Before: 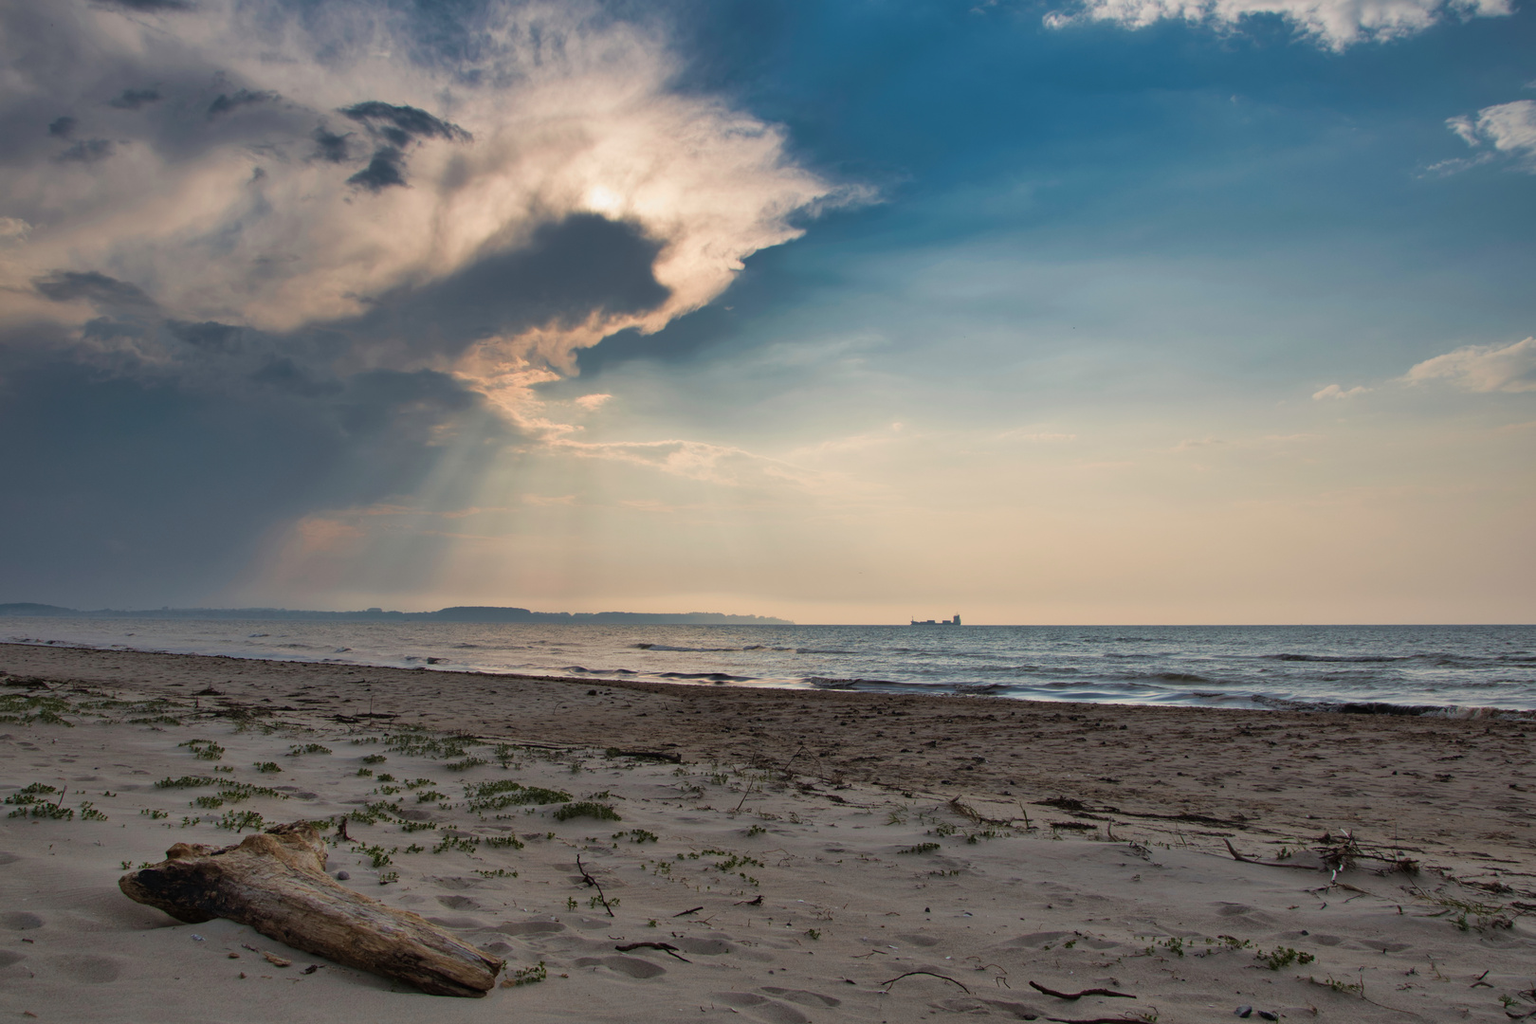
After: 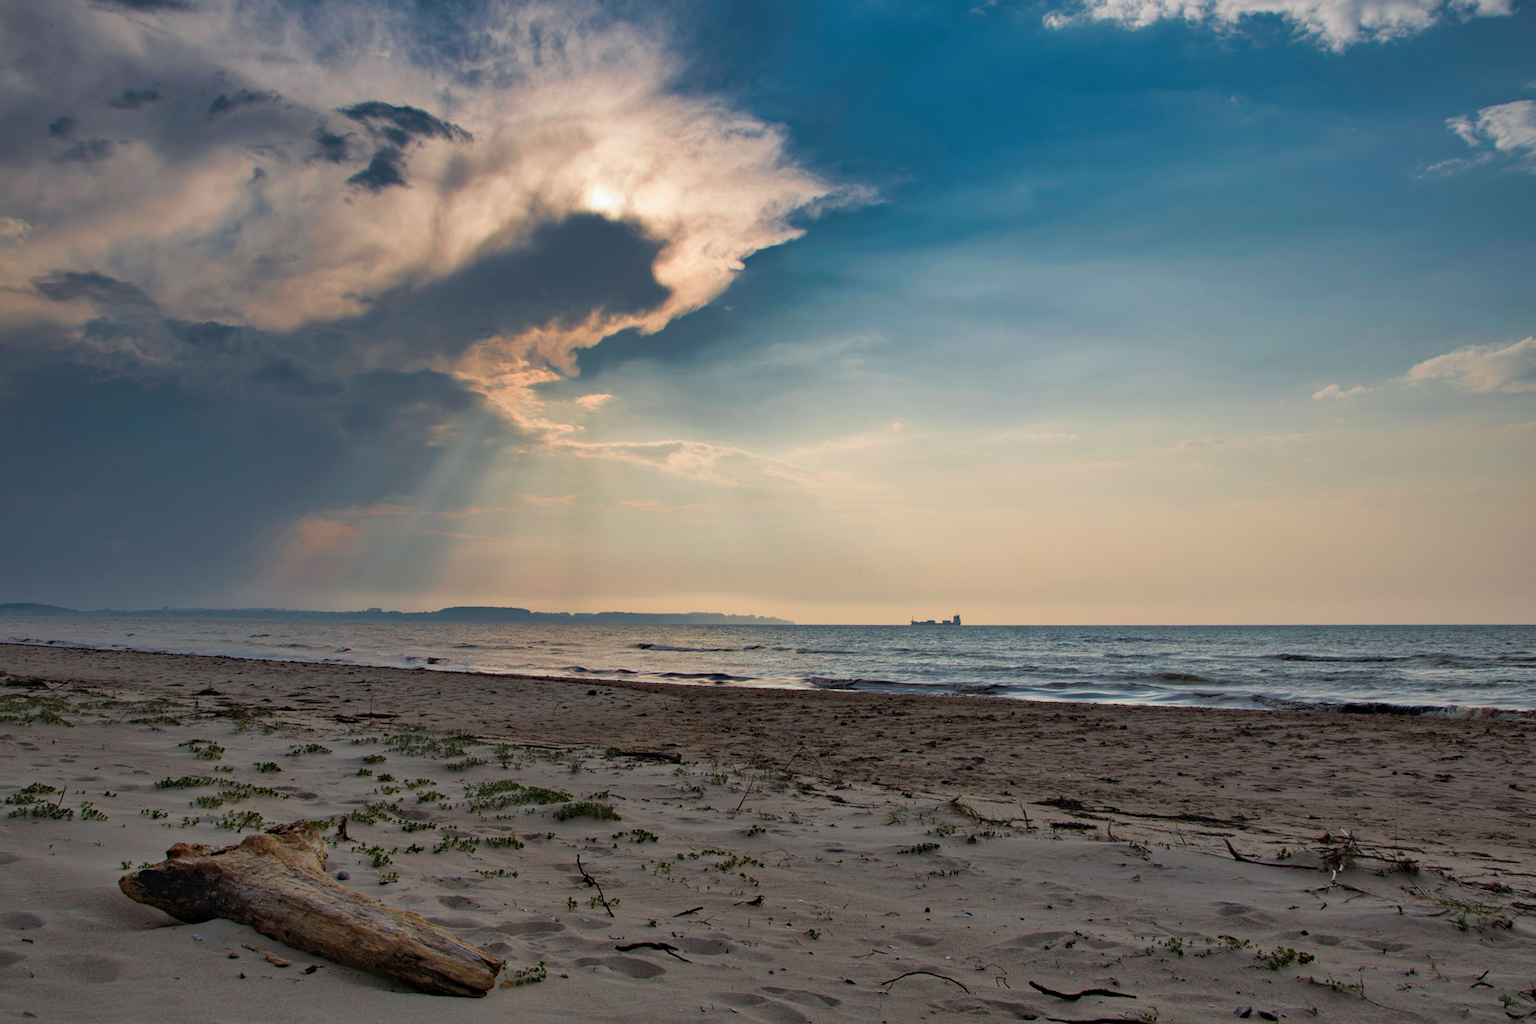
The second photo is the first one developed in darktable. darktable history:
haze removal: compatibility mode true, adaptive false
color zones: curves: ch1 [(0, 0.525) (0.143, 0.556) (0.286, 0.52) (0.429, 0.5) (0.571, 0.5) (0.714, 0.5) (0.857, 0.503) (1, 0.525)]
